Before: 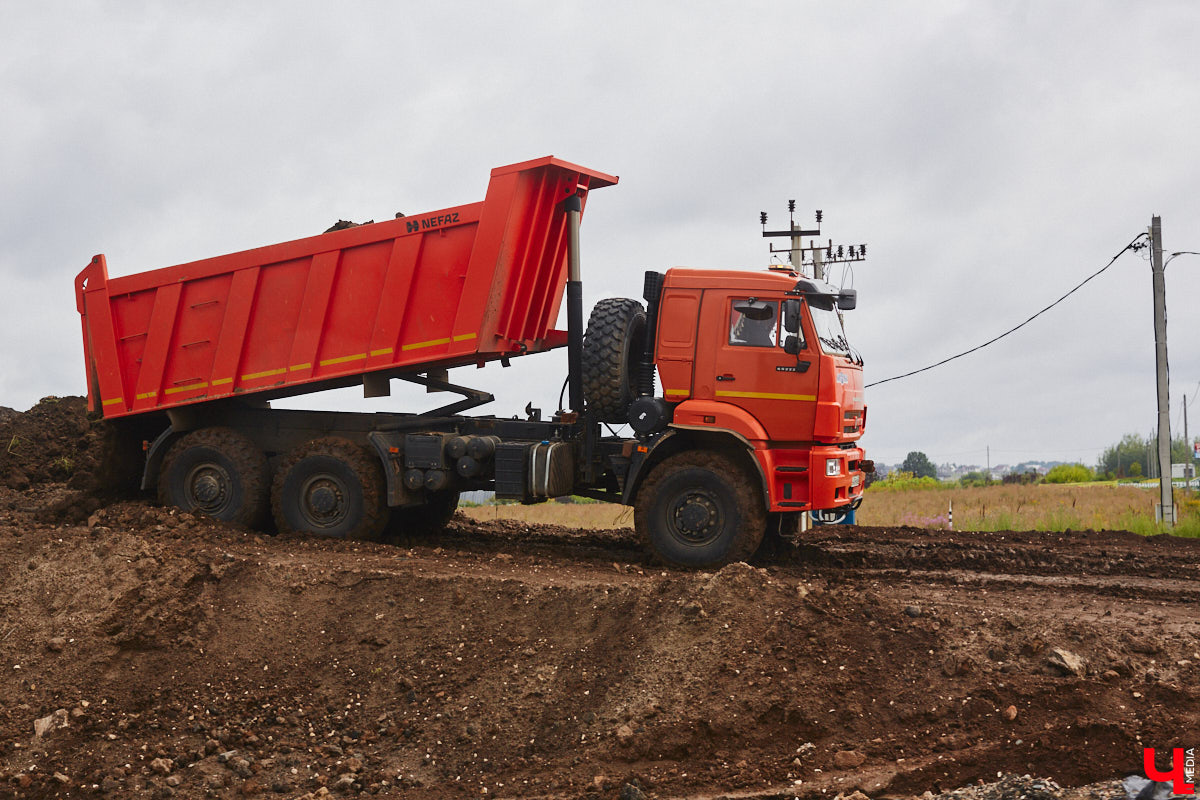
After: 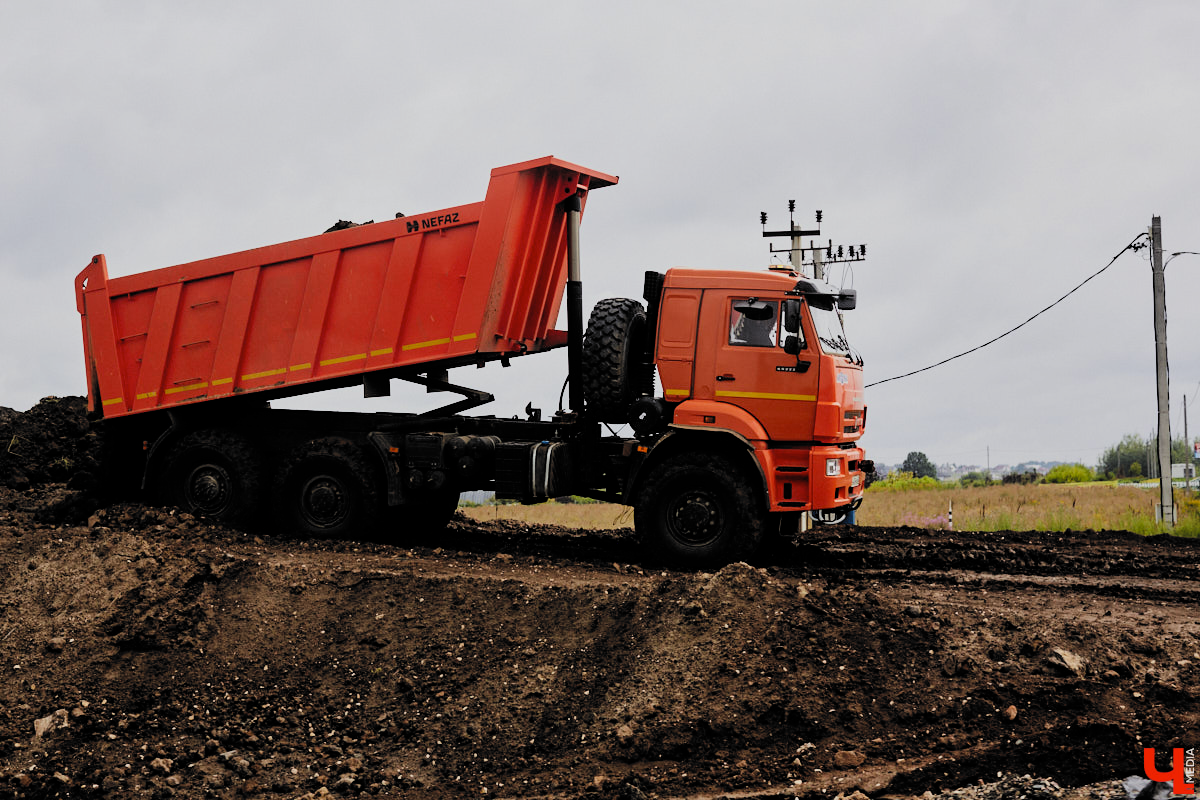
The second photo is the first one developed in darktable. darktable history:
filmic rgb: black relative exposure -5.11 EV, white relative exposure 4 EV, threshold 3.02 EV, hardness 2.88, contrast 1.299, highlights saturation mix -29.64%, color science v6 (2022), enable highlight reconstruction true
exposure: black level correction 0.001, exposure -0.123 EV, compensate exposure bias true, compensate highlight preservation false
